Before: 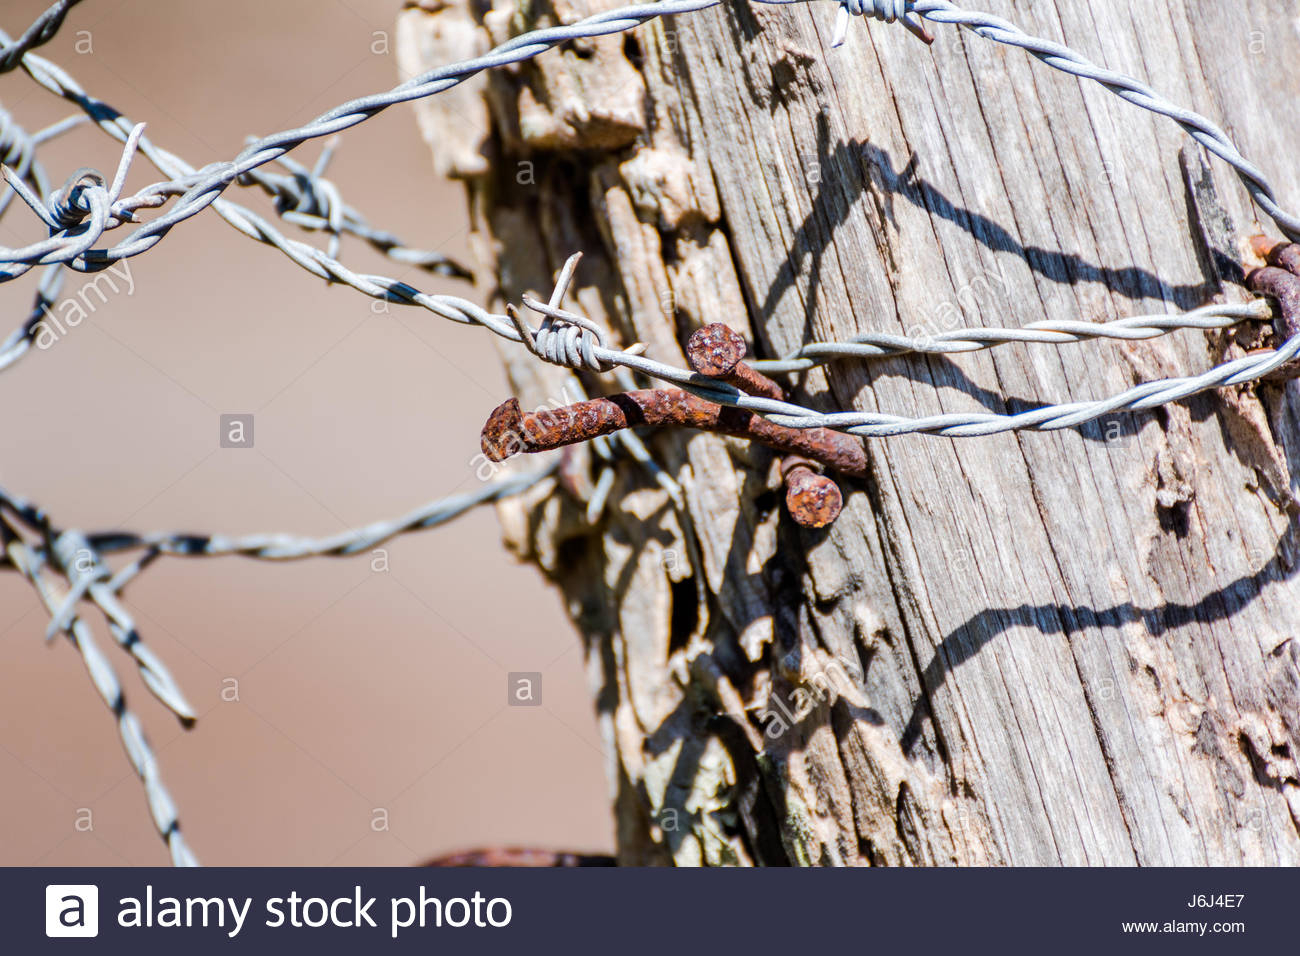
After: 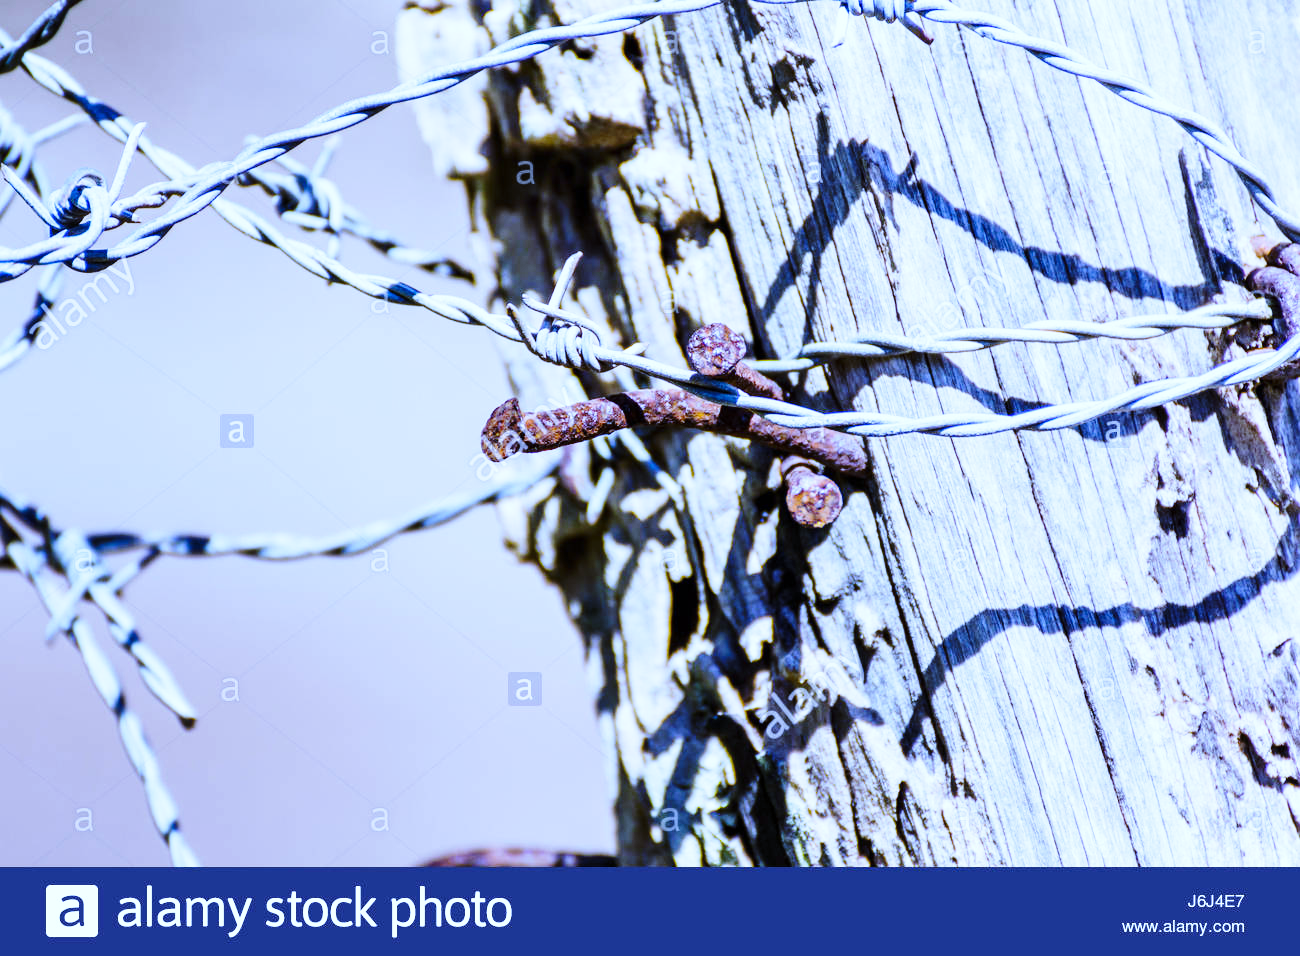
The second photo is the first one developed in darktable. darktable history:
base curve: curves: ch0 [(0, 0) (0.028, 0.03) (0.121, 0.232) (0.46, 0.748) (0.859, 0.968) (1, 1)], preserve colors none
white balance: red 0.766, blue 1.537
